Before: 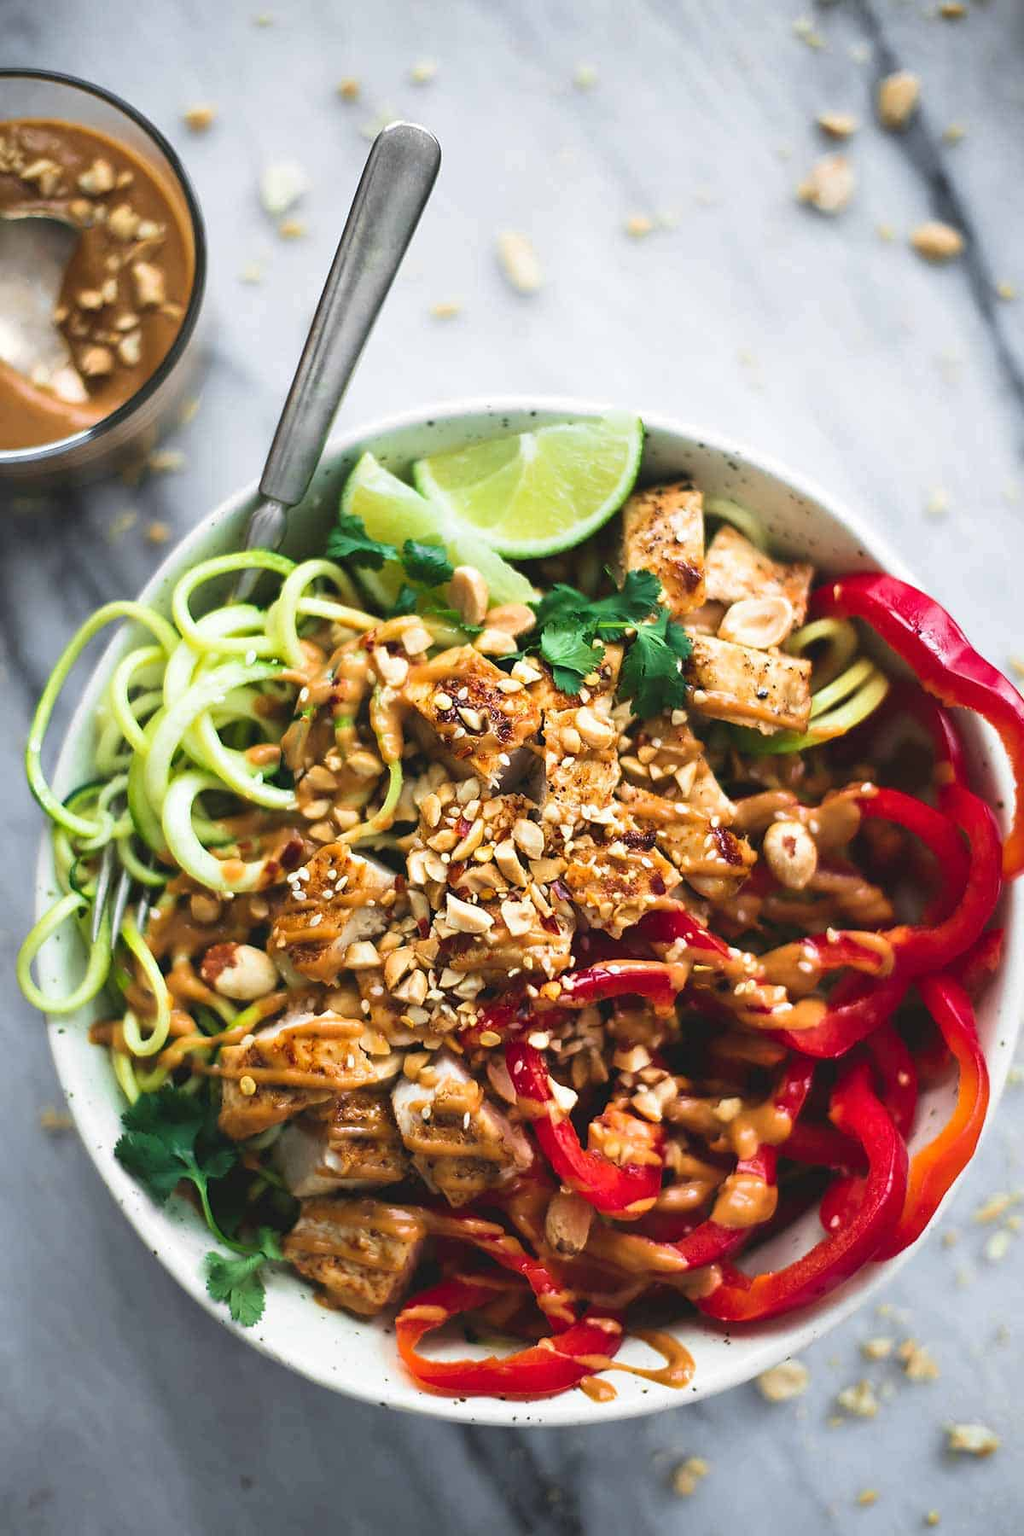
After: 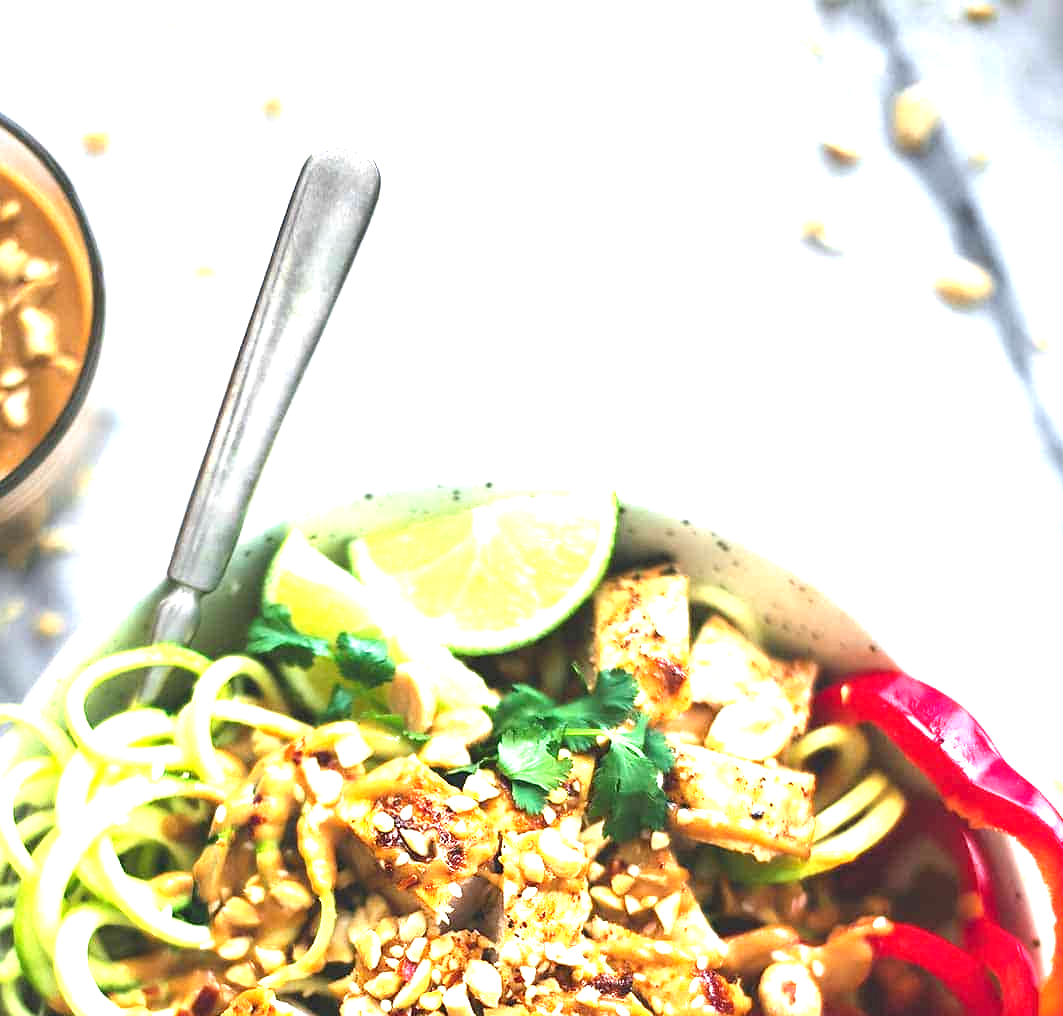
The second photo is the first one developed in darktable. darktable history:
exposure: black level correction 0, exposure 1.401 EV, compensate highlight preservation false
crop and rotate: left 11.394%, bottom 43.54%
